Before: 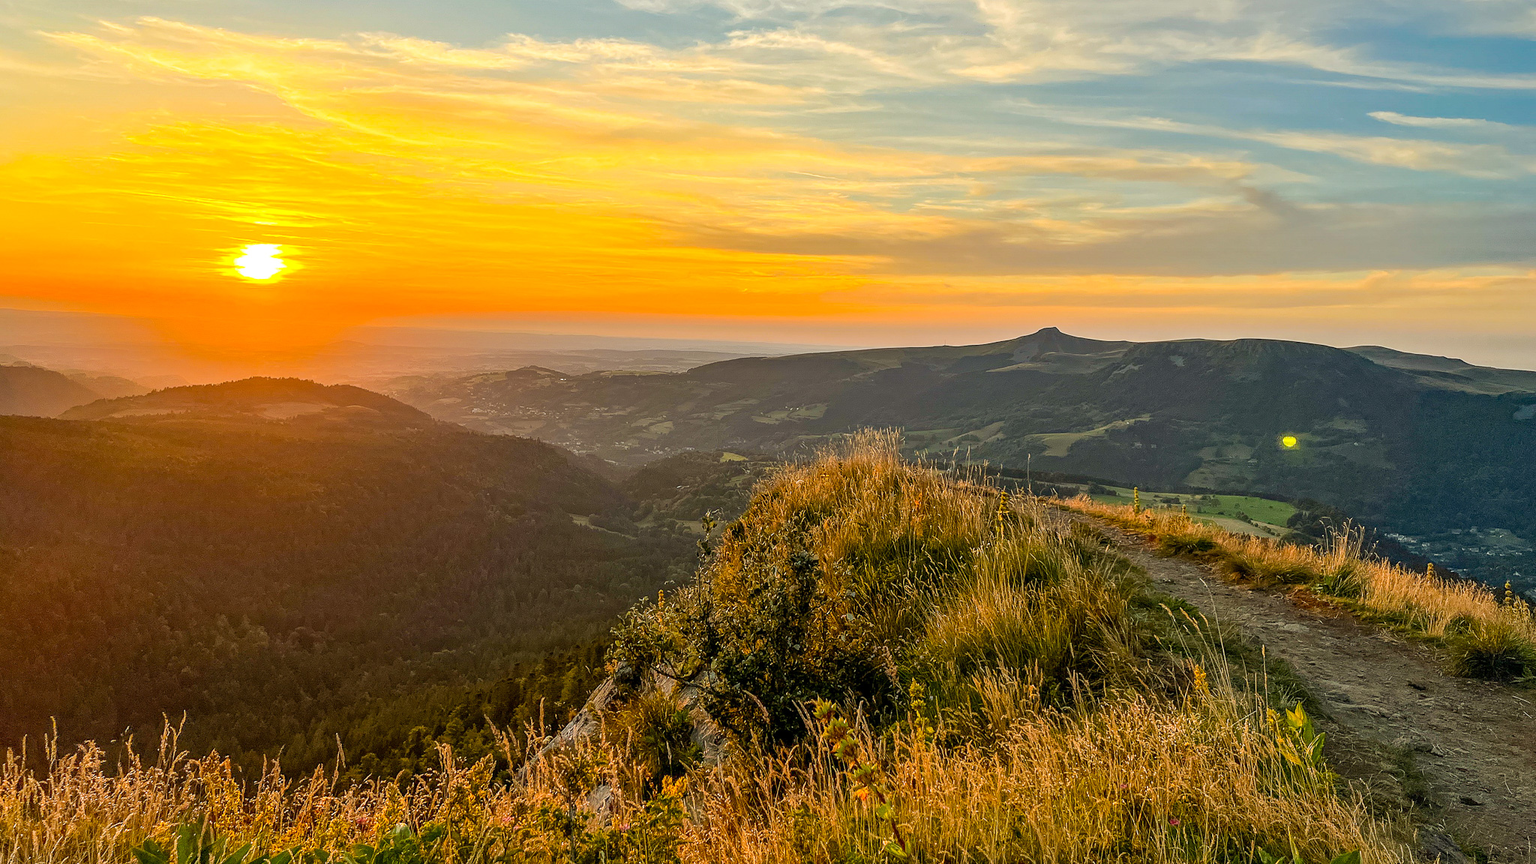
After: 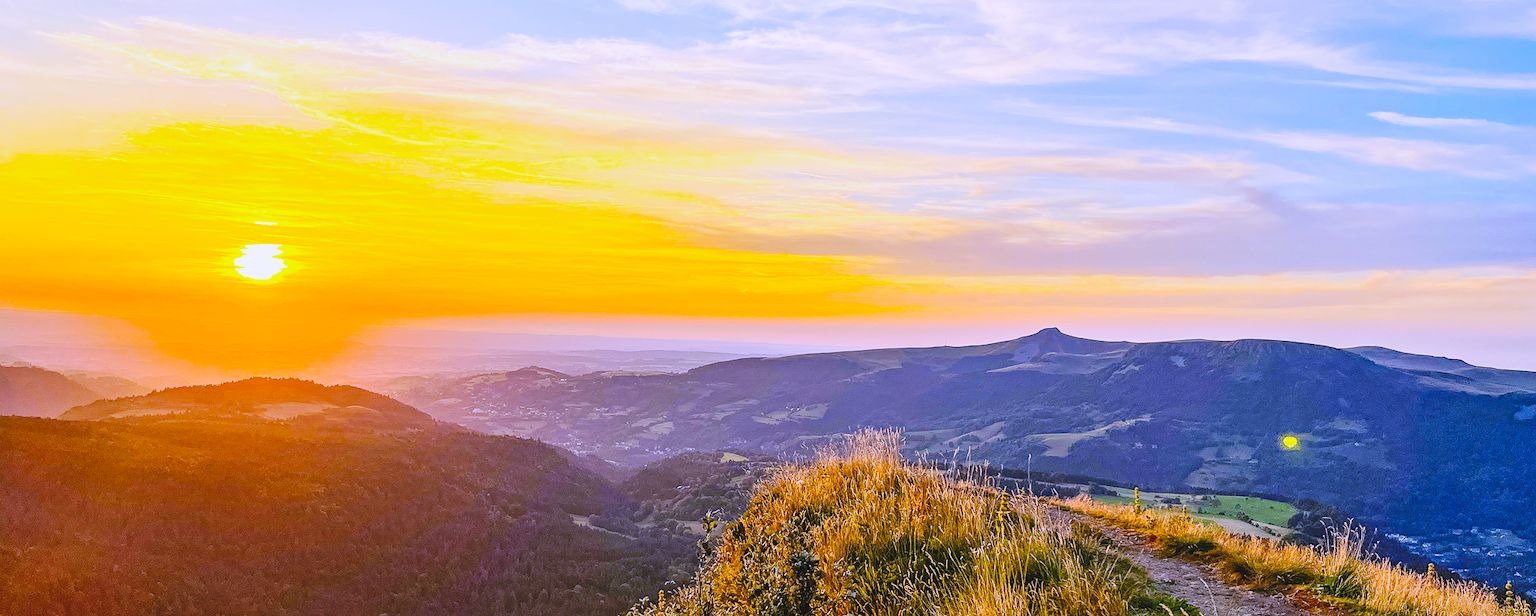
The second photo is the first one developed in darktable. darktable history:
base curve: curves: ch0 [(0, 0) (0.036, 0.025) (0.121, 0.166) (0.206, 0.329) (0.605, 0.79) (1, 1)], preserve colors none
white balance: red 0.98, blue 1.61
contrast brightness saturation: contrast -0.1, brightness 0.05, saturation 0.08
crop: bottom 28.576%
